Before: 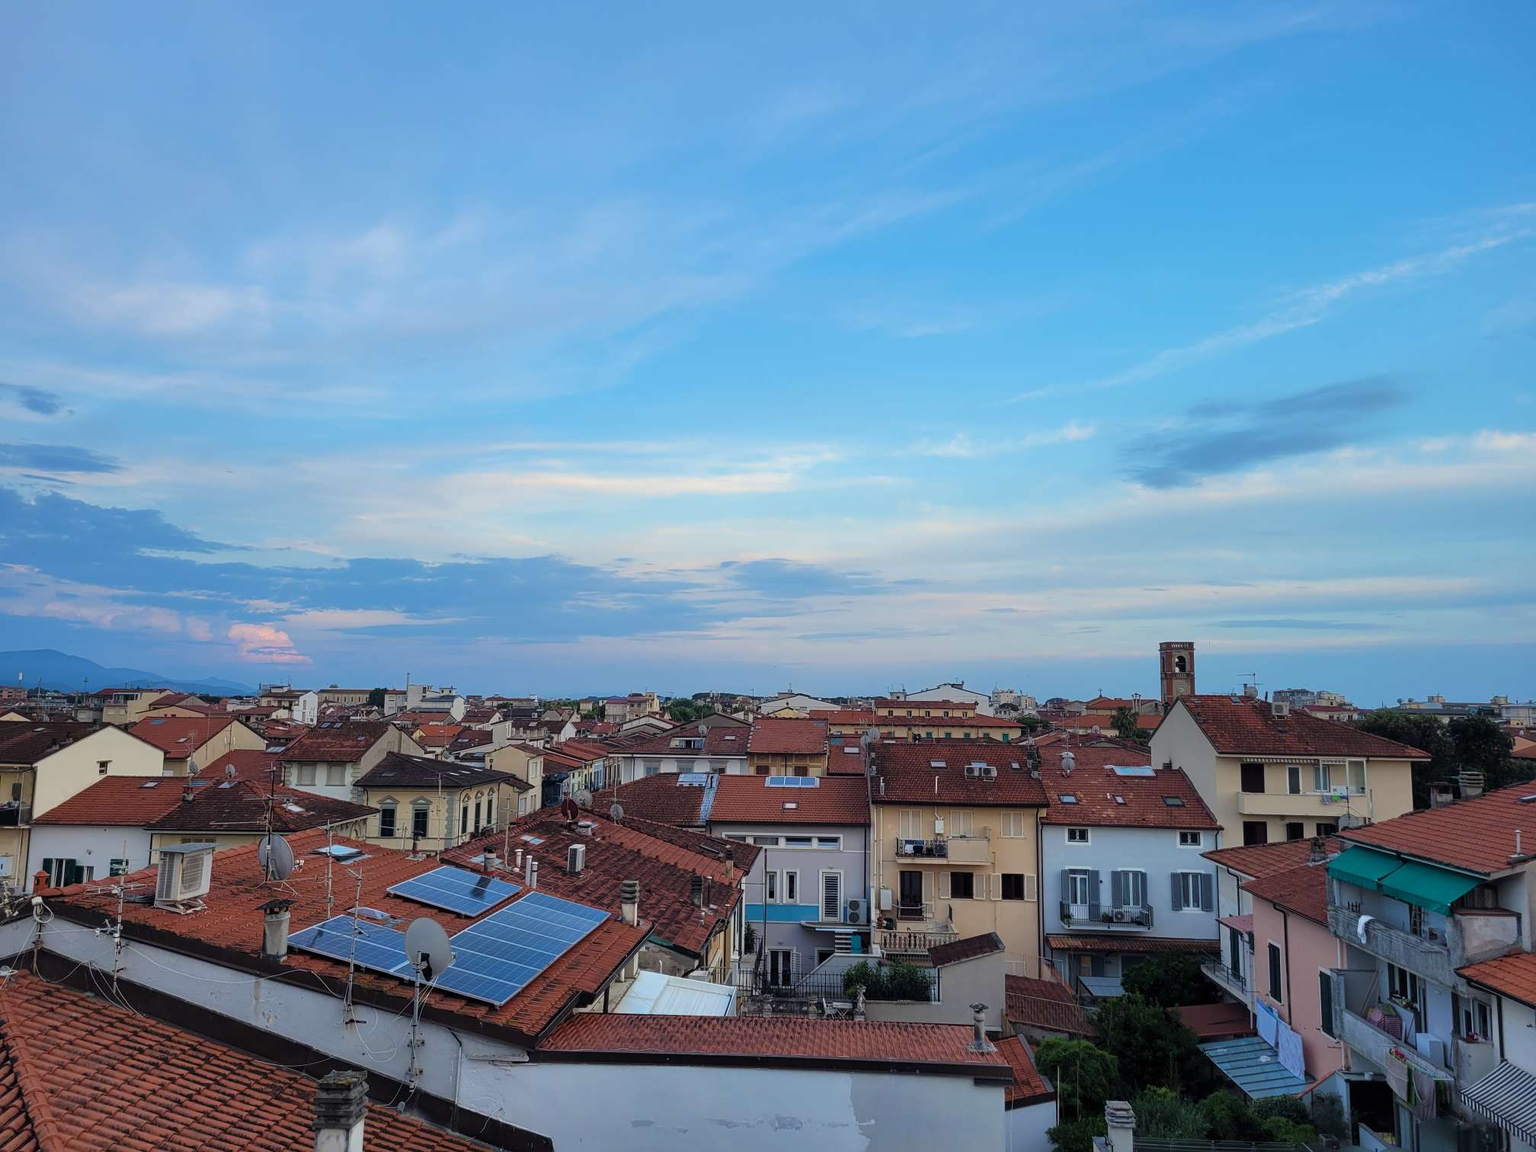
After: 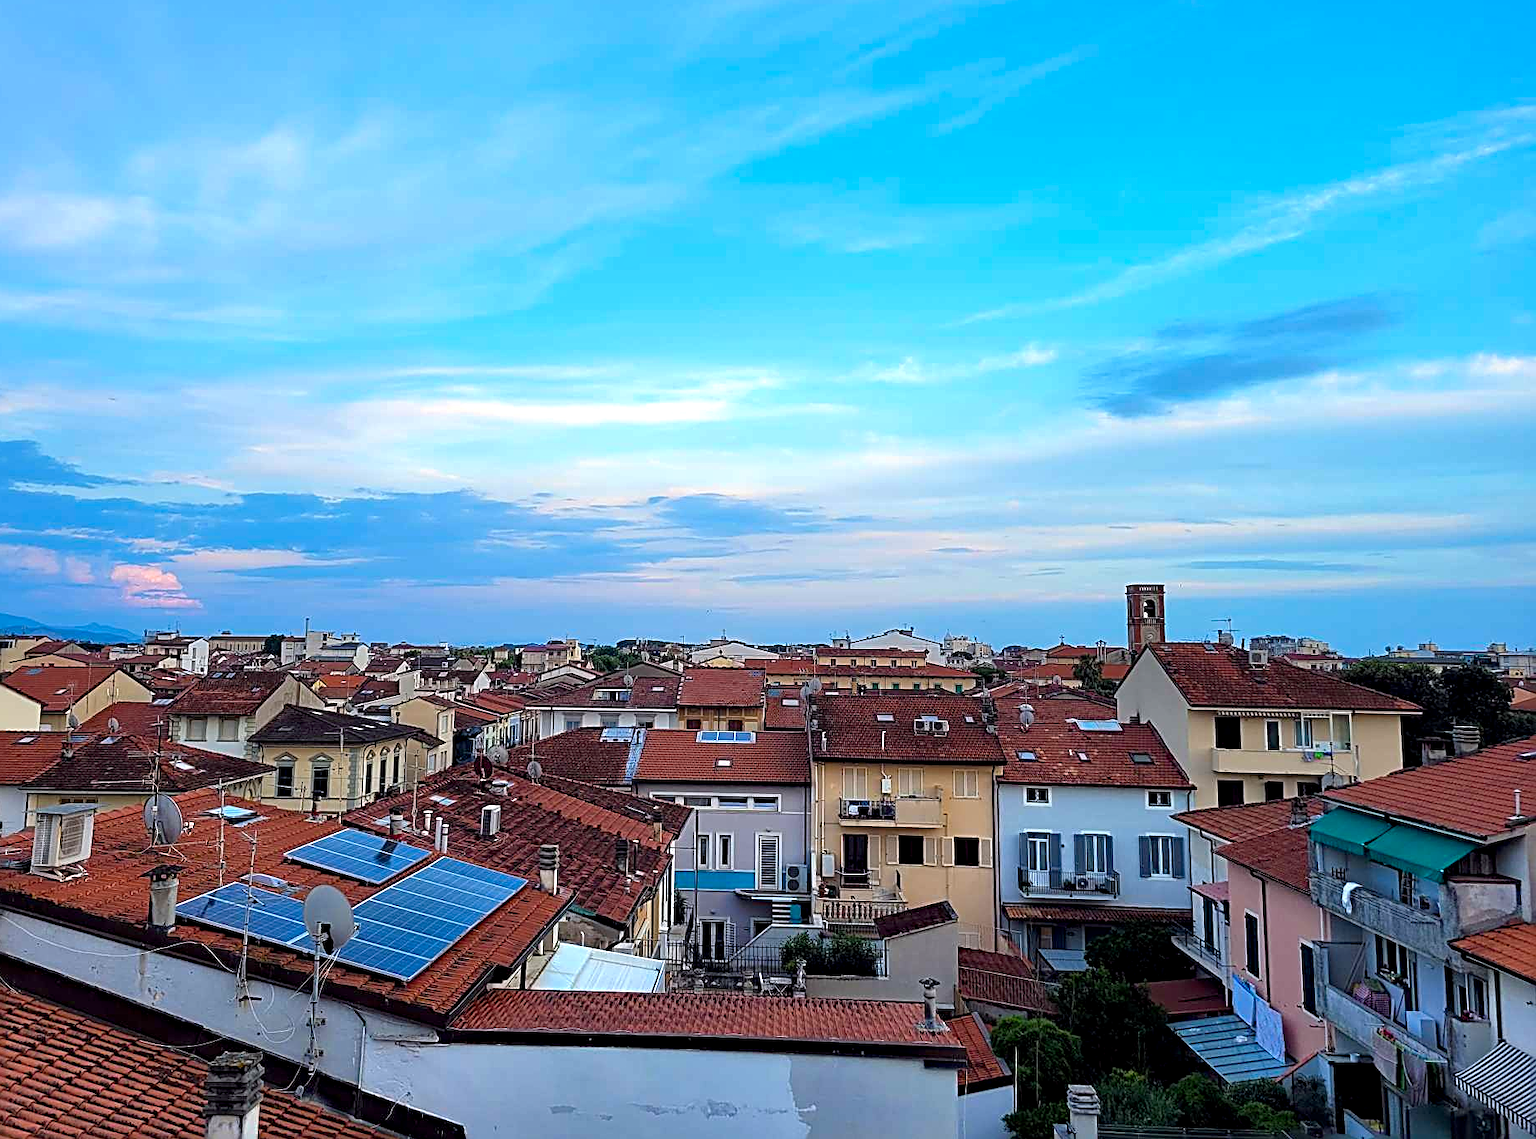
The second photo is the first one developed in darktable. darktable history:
crop and rotate: left 8.262%, top 9.226%
color balance: lift [1, 1, 0.999, 1.001], gamma [1, 1.003, 1.005, 0.995], gain [1, 0.992, 0.988, 1.012], contrast 5%, output saturation 110%
exposure: black level correction 0.005, exposure 0.417 EV, compensate highlight preservation false
sharpen: radius 2.676, amount 0.669
haze removal: adaptive false
